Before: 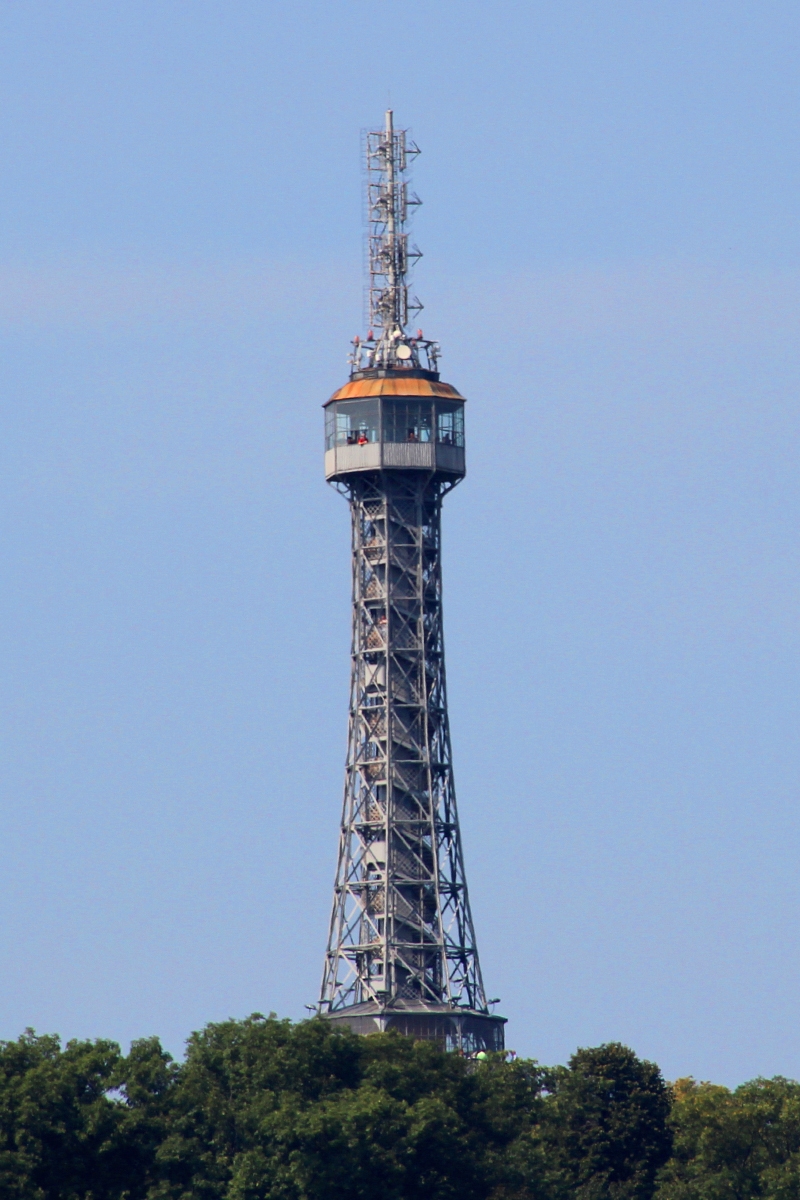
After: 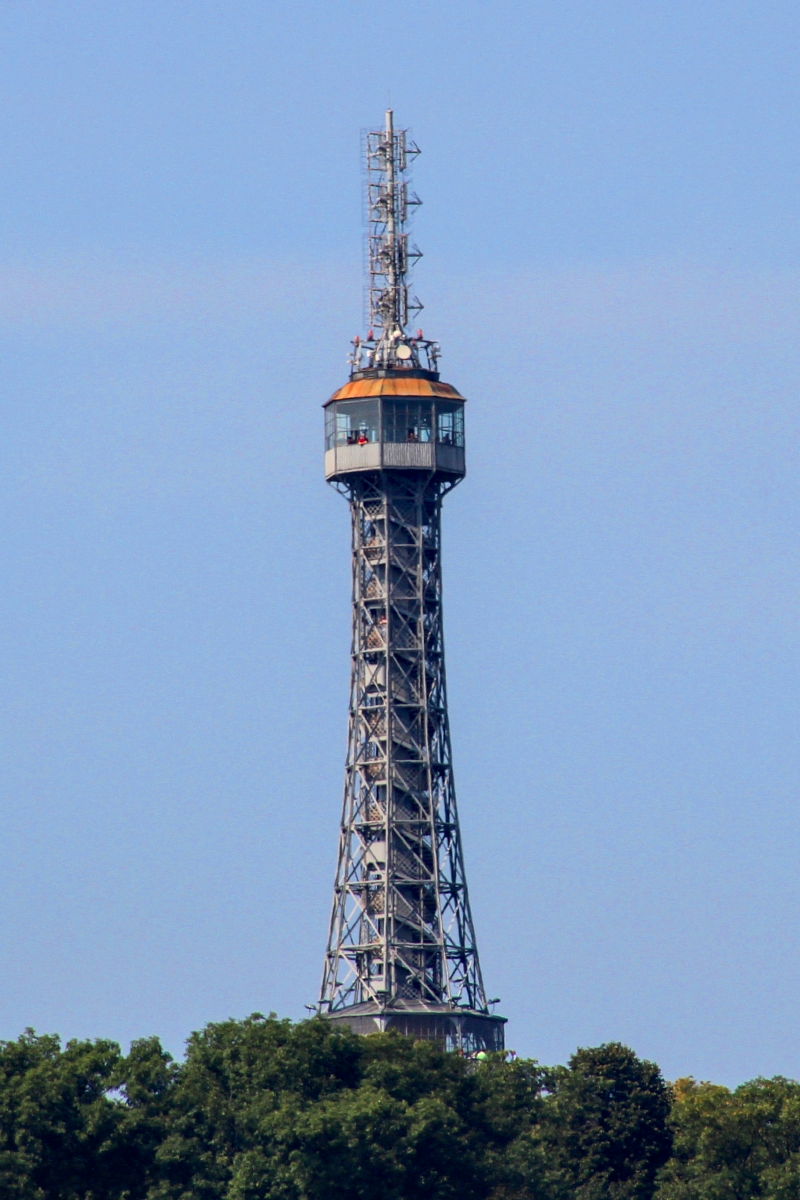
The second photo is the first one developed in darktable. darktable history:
local contrast: on, module defaults
exposure: black level correction 0.002, compensate highlight preservation false
contrast brightness saturation: saturation 0.101
